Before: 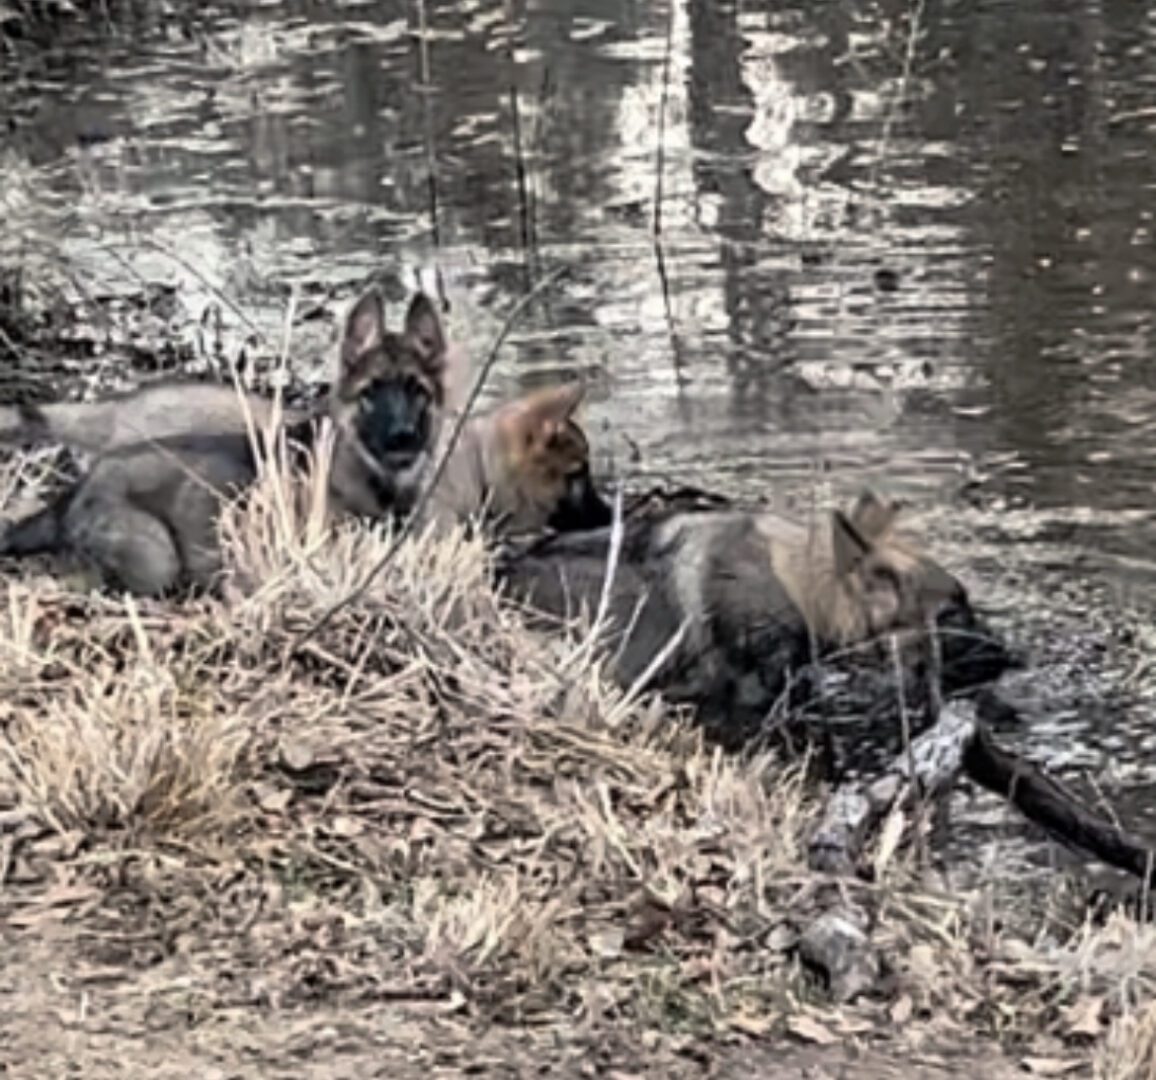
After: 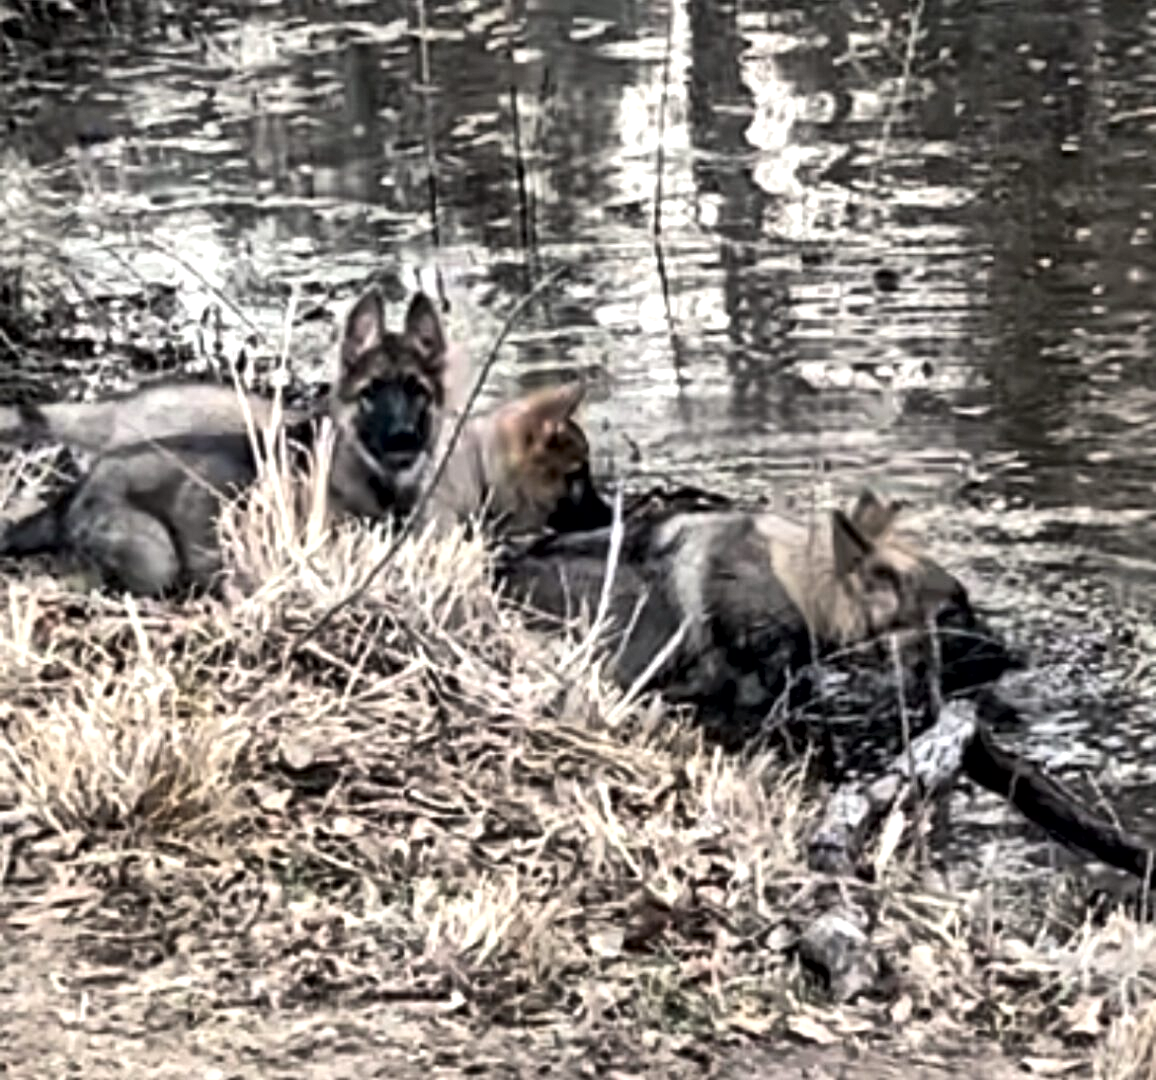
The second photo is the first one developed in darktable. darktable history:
tone equalizer: -8 EV -0.448 EV, -7 EV -0.371 EV, -6 EV -0.329 EV, -5 EV -0.224 EV, -3 EV 0.228 EV, -2 EV 0.337 EV, -1 EV 0.376 EV, +0 EV 0.395 EV, edges refinement/feathering 500, mask exposure compensation -1.57 EV, preserve details no
local contrast: mode bilateral grid, contrast 20, coarseness 50, detail 171%, midtone range 0.2
